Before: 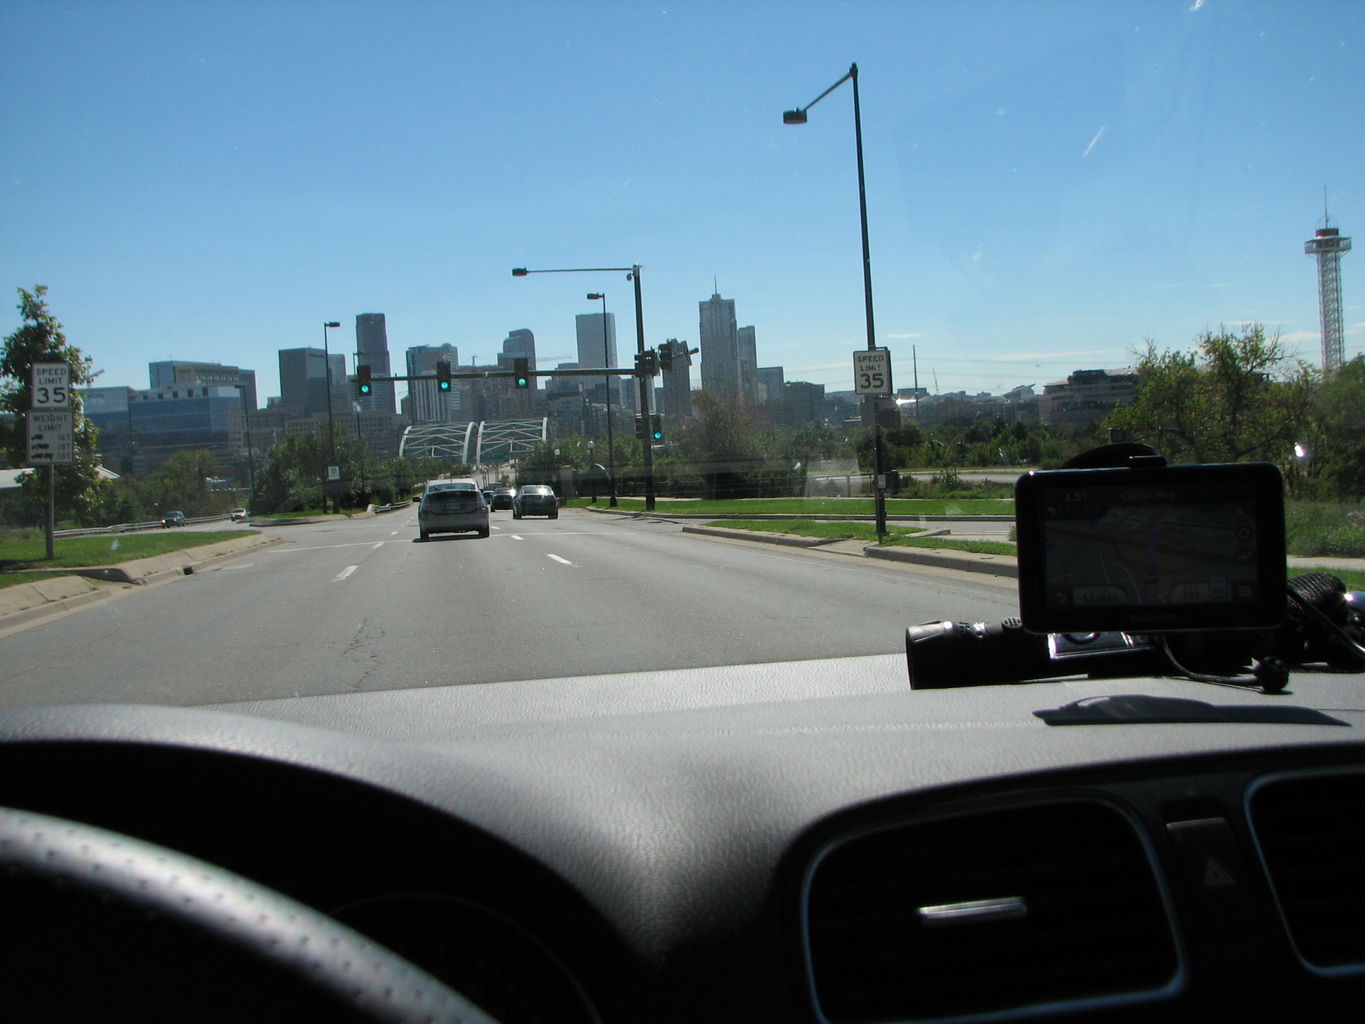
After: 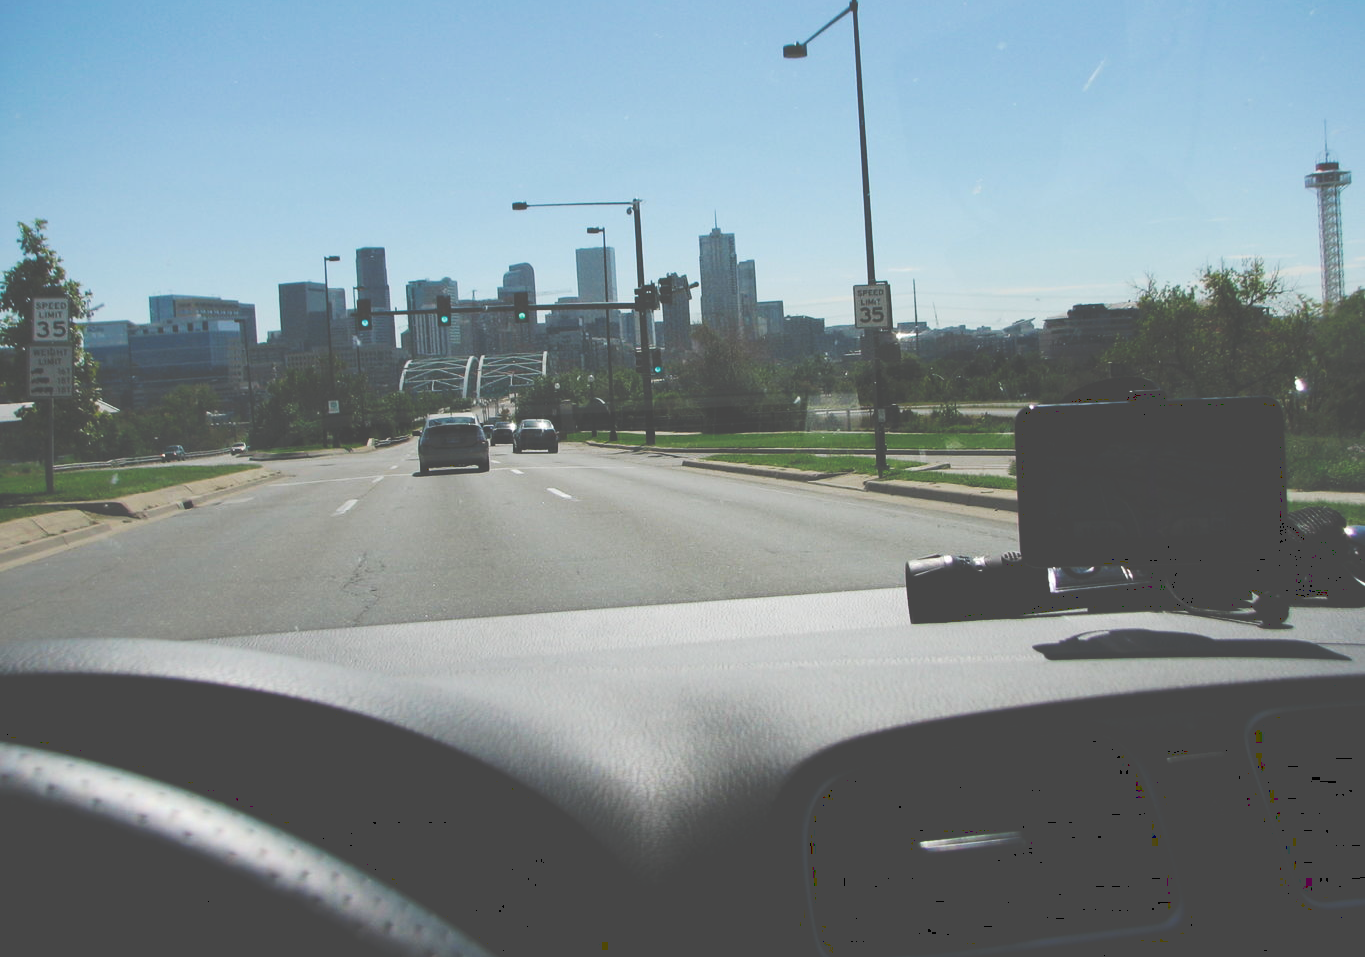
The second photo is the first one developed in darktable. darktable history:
crop and rotate: top 6.527%
tone curve: curves: ch0 [(0, 0) (0.003, 0.299) (0.011, 0.299) (0.025, 0.299) (0.044, 0.299) (0.069, 0.3) (0.1, 0.306) (0.136, 0.316) (0.177, 0.326) (0.224, 0.338) (0.277, 0.366) (0.335, 0.406) (0.399, 0.462) (0.468, 0.533) (0.543, 0.607) (0.623, 0.7) (0.709, 0.775) (0.801, 0.843) (0.898, 0.903) (1, 1)], preserve colors none
